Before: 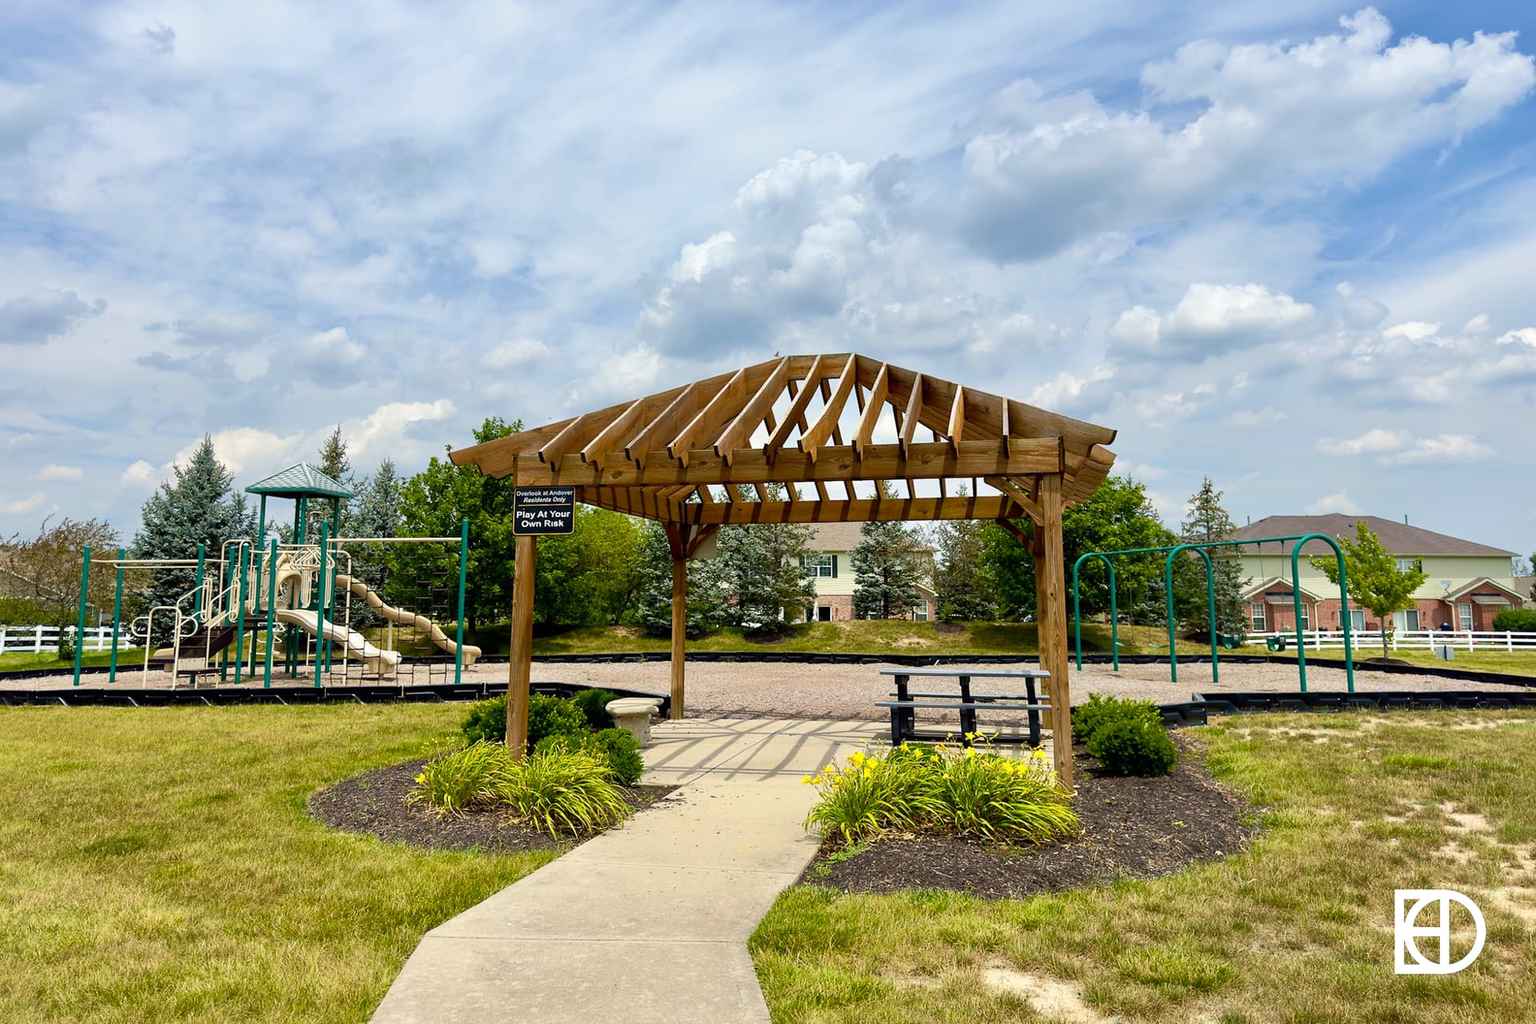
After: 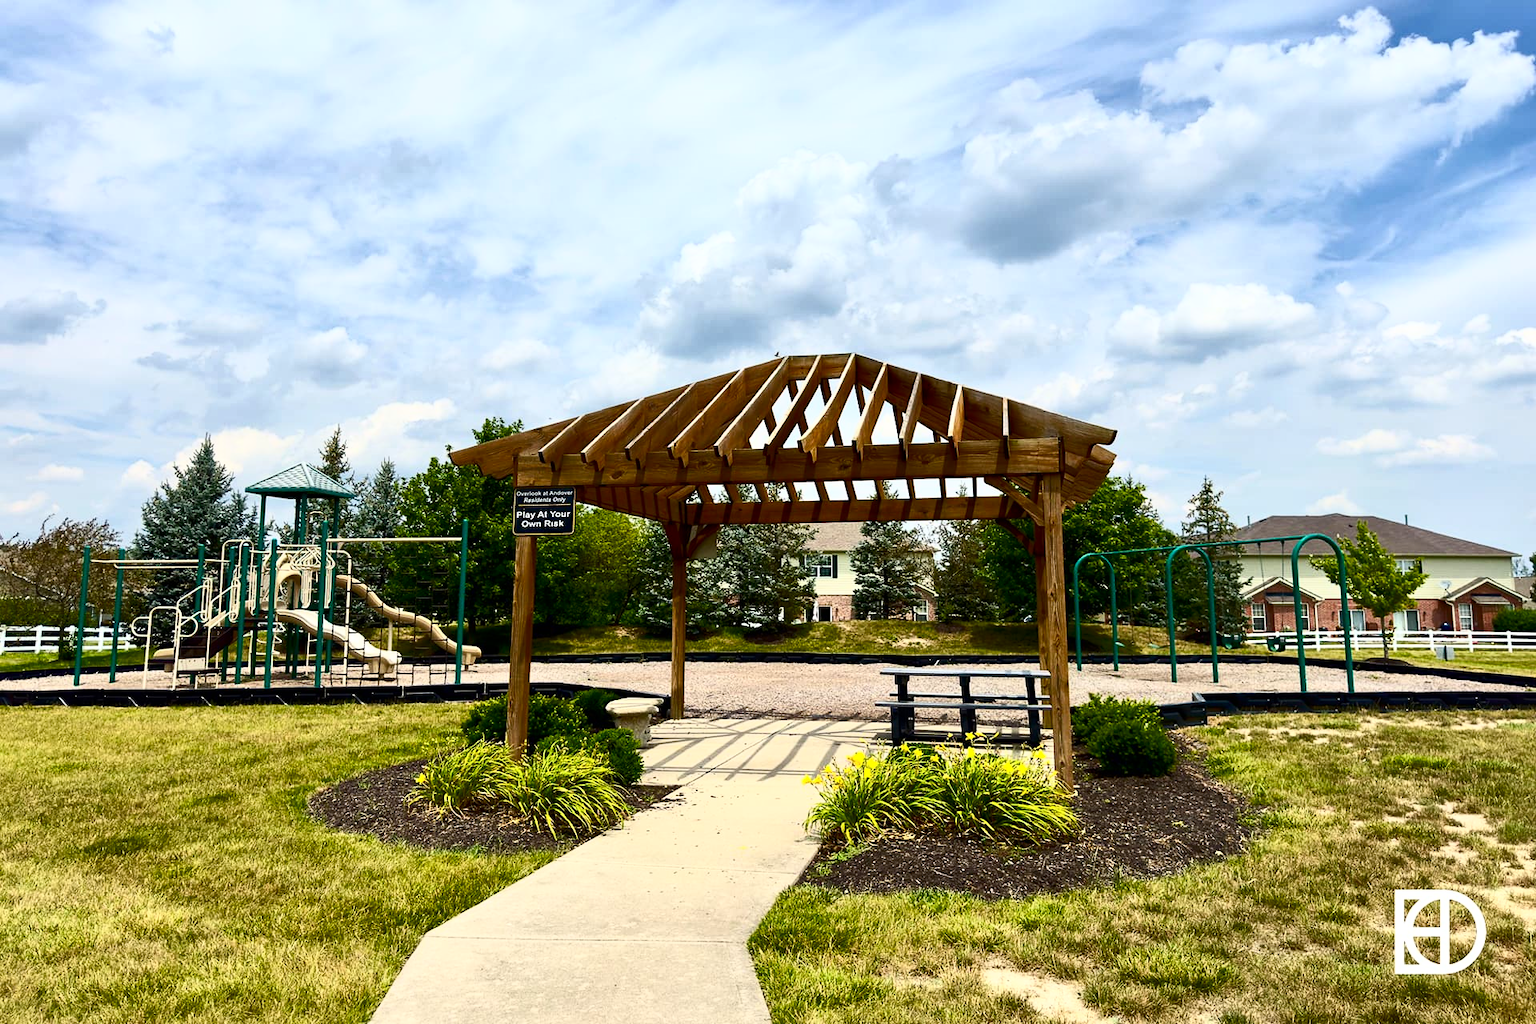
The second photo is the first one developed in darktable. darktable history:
tone curve: curves: ch0 [(0, 0) (0.56, 0.467) (0.846, 0.934) (1, 1)], color space Lab, independent channels, preserve colors none
contrast brightness saturation: contrast 0.102, brightness 0.034, saturation 0.094
tone equalizer: -7 EV 0.18 EV, -6 EV 0.136 EV, -5 EV 0.068 EV, -4 EV 0.07 EV, -2 EV -0.037 EV, -1 EV -0.031 EV, +0 EV -0.06 EV, edges refinement/feathering 500, mask exposure compensation -1.57 EV, preserve details no
